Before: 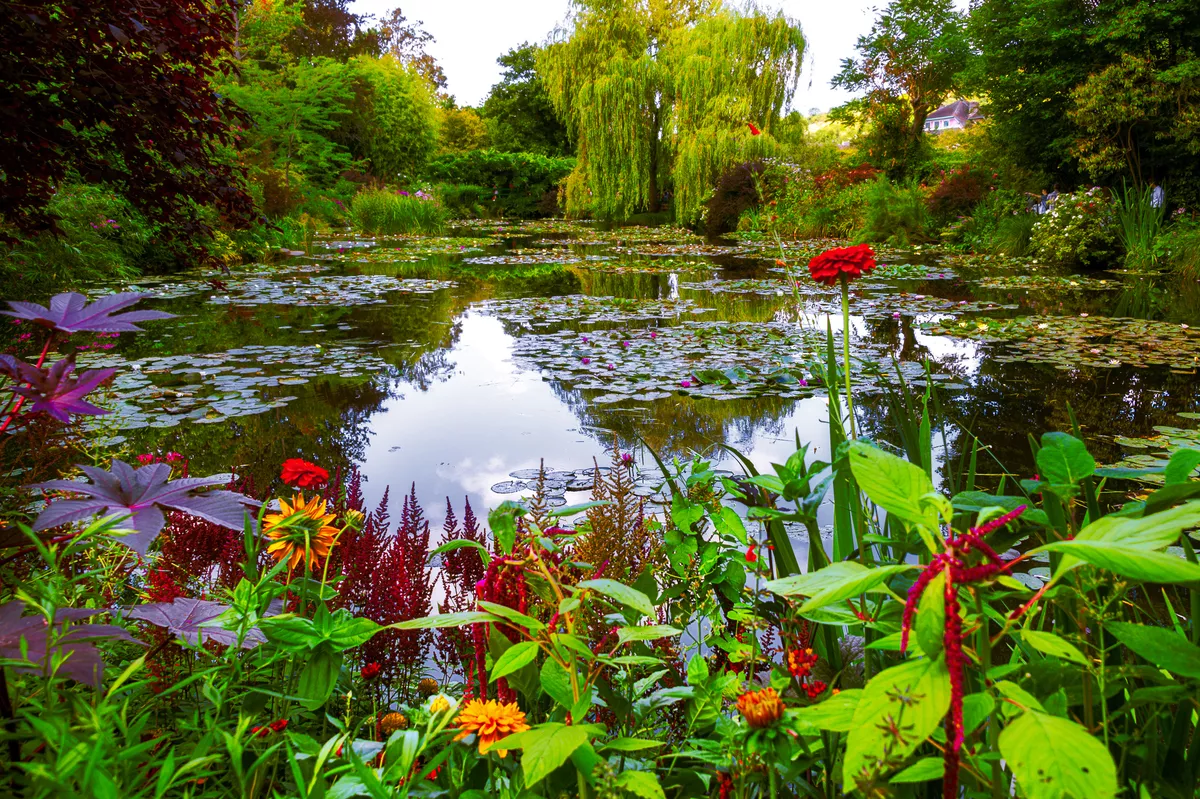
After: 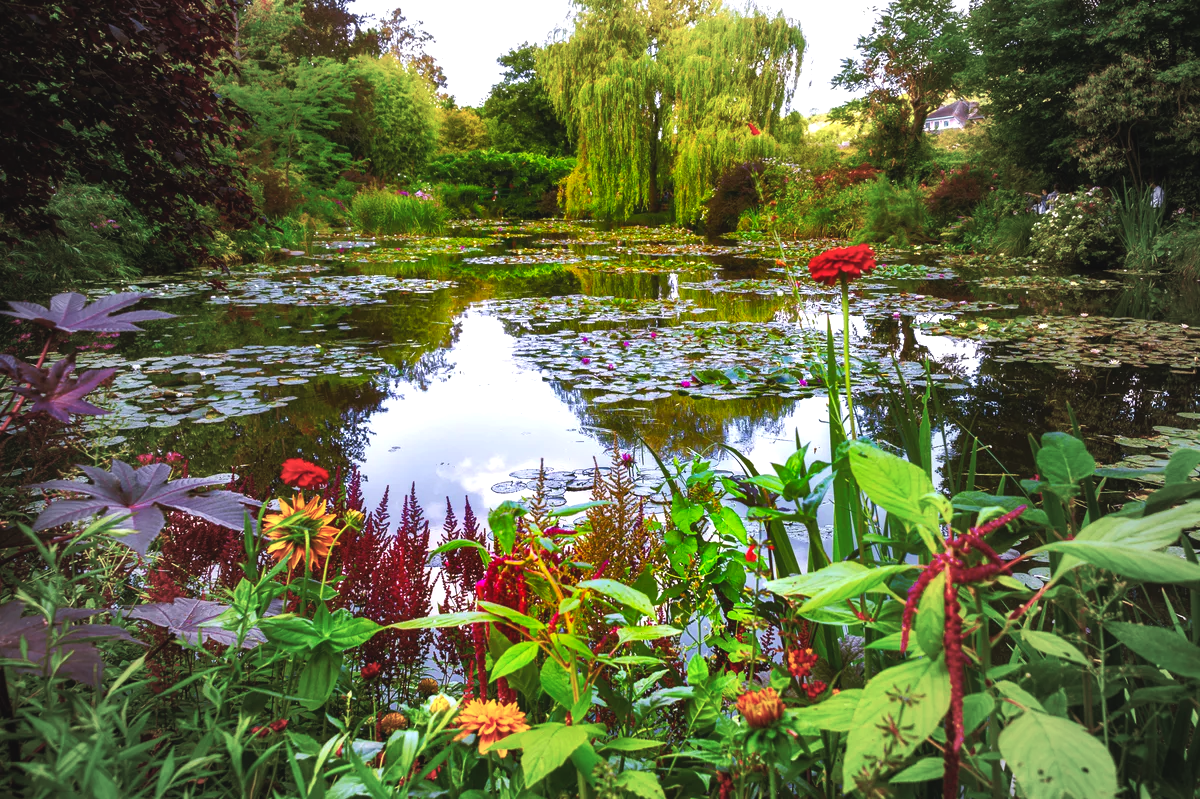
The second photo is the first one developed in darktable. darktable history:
vignetting: fall-off start 34.46%, fall-off radius 64.89%, brightness -0.148, width/height ratio 0.961
color balance rgb: global offset › luminance 0.497%, linear chroma grading › global chroma 0.402%, perceptual saturation grading › global saturation 0.969%, perceptual brilliance grading › global brilliance 11.087%, global vibrance 20%
